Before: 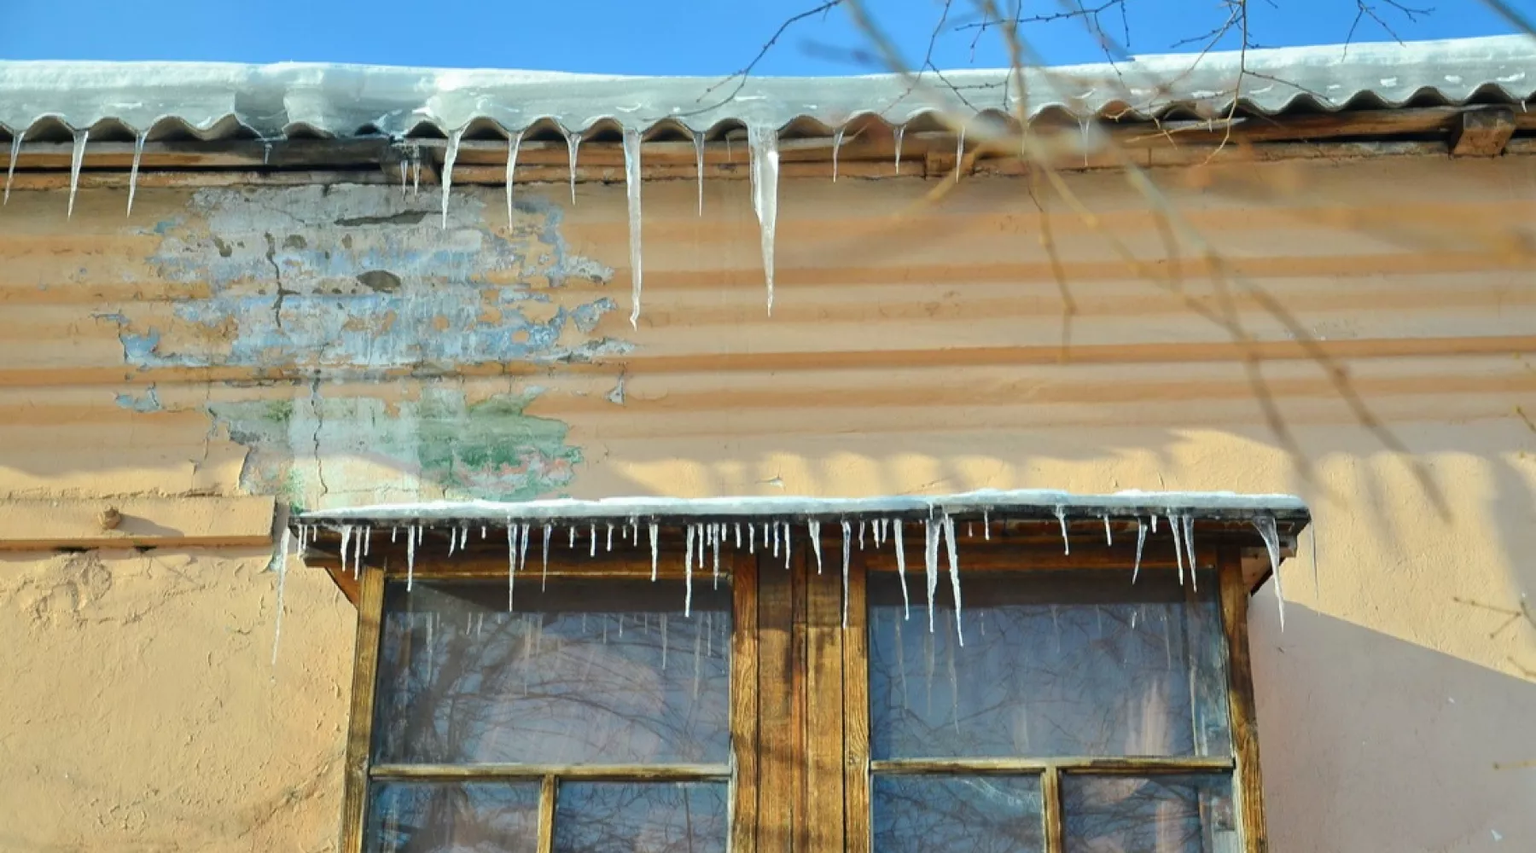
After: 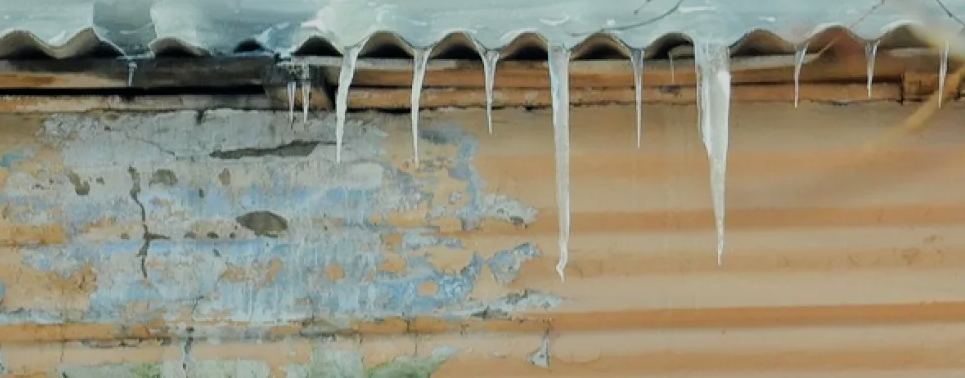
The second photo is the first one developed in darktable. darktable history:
crop: left 10.121%, top 10.631%, right 36.218%, bottom 51.526%
filmic rgb: black relative exposure -7.65 EV, white relative exposure 4.56 EV, hardness 3.61
tone equalizer: on, module defaults
